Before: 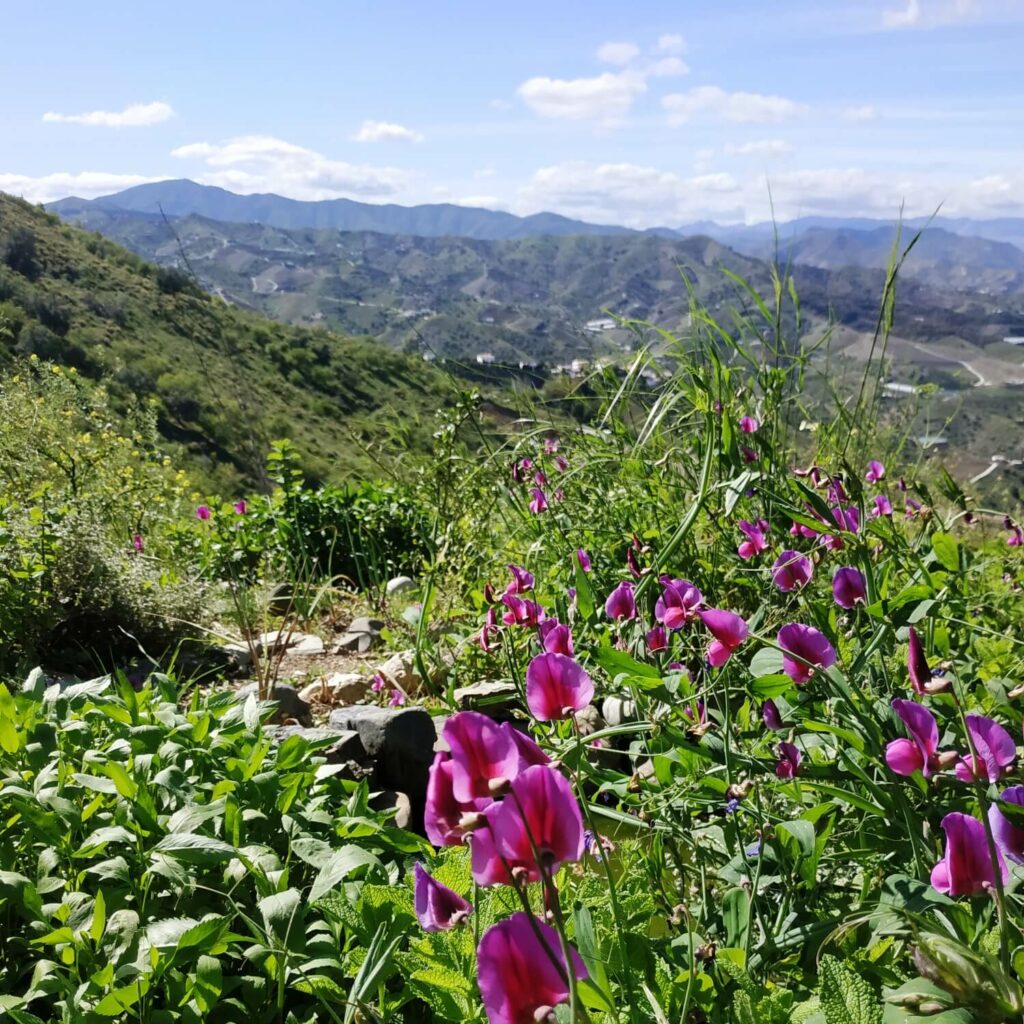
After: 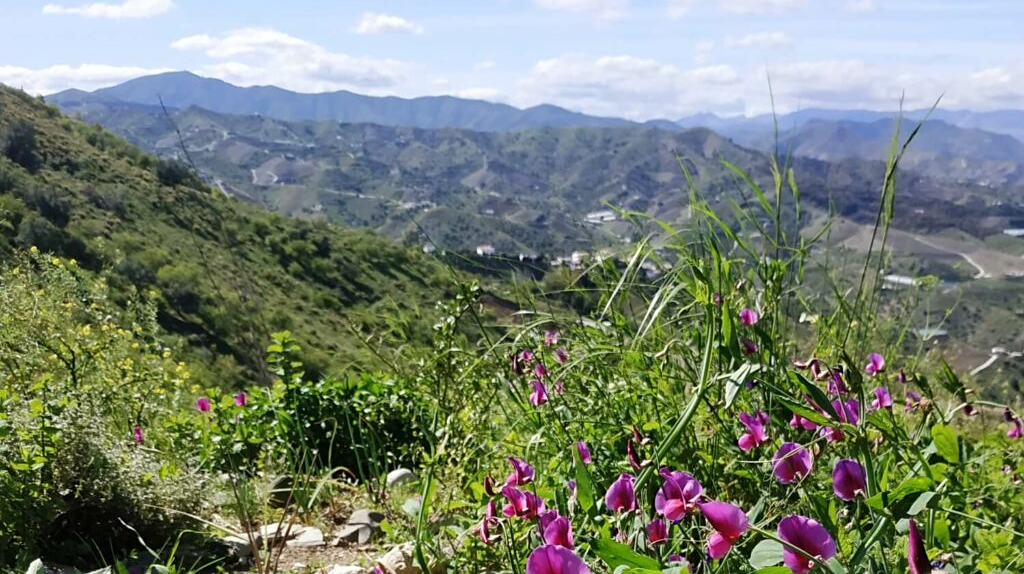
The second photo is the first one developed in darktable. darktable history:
sharpen: amount 0.2
crop and rotate: top 10.605%, bottom 33.274%
